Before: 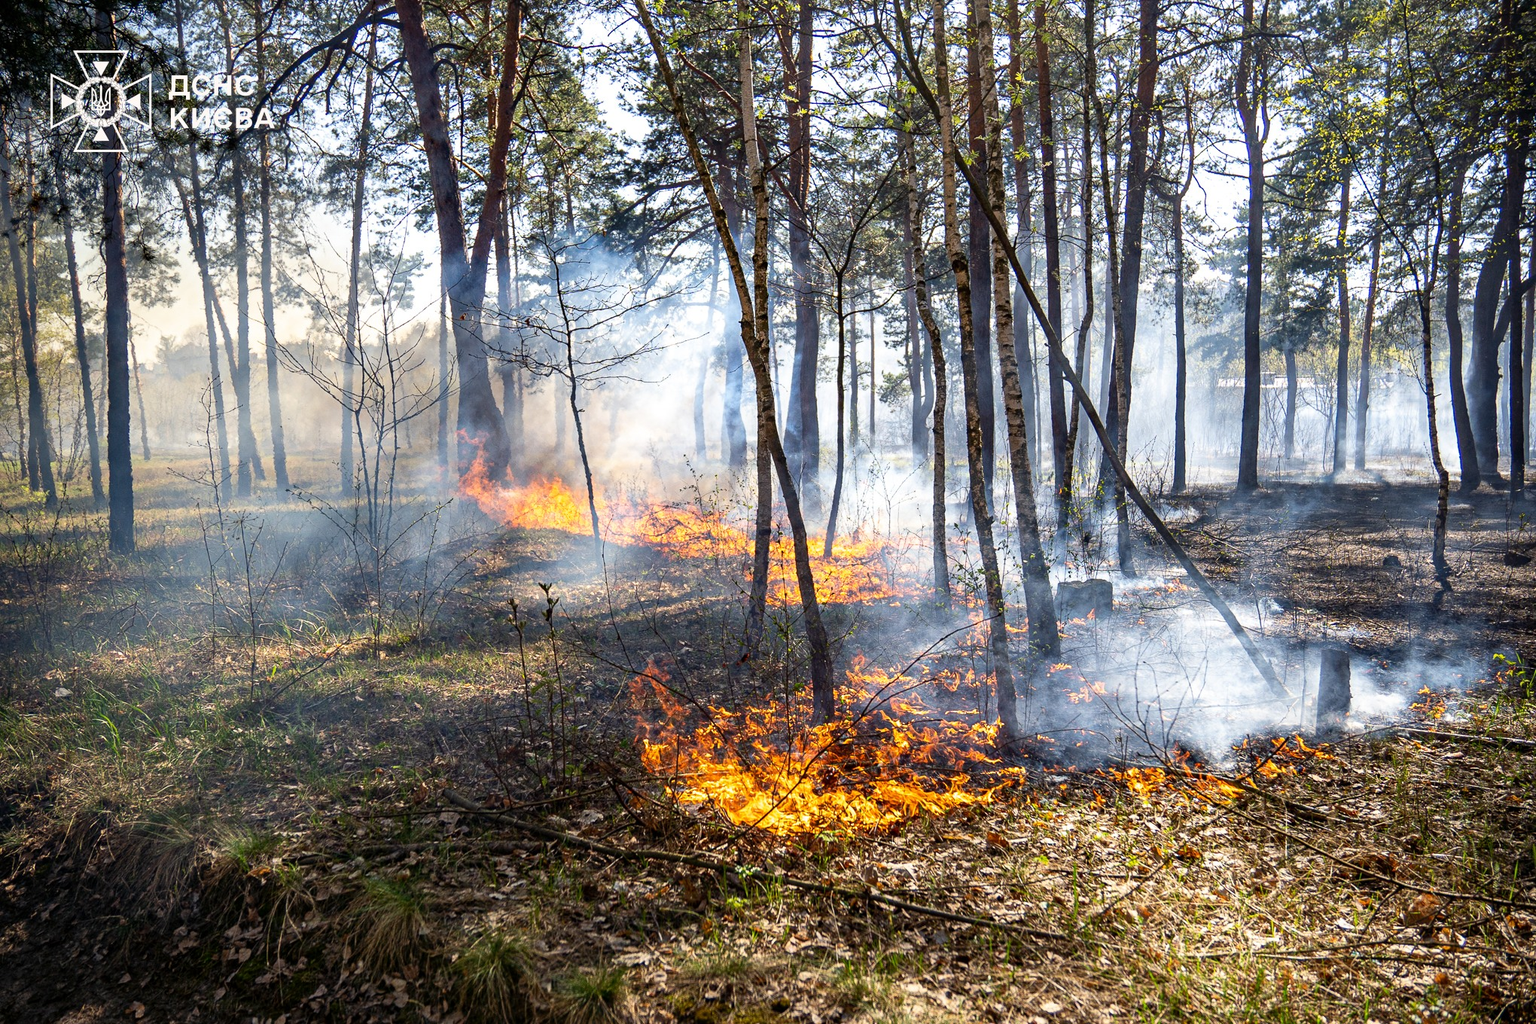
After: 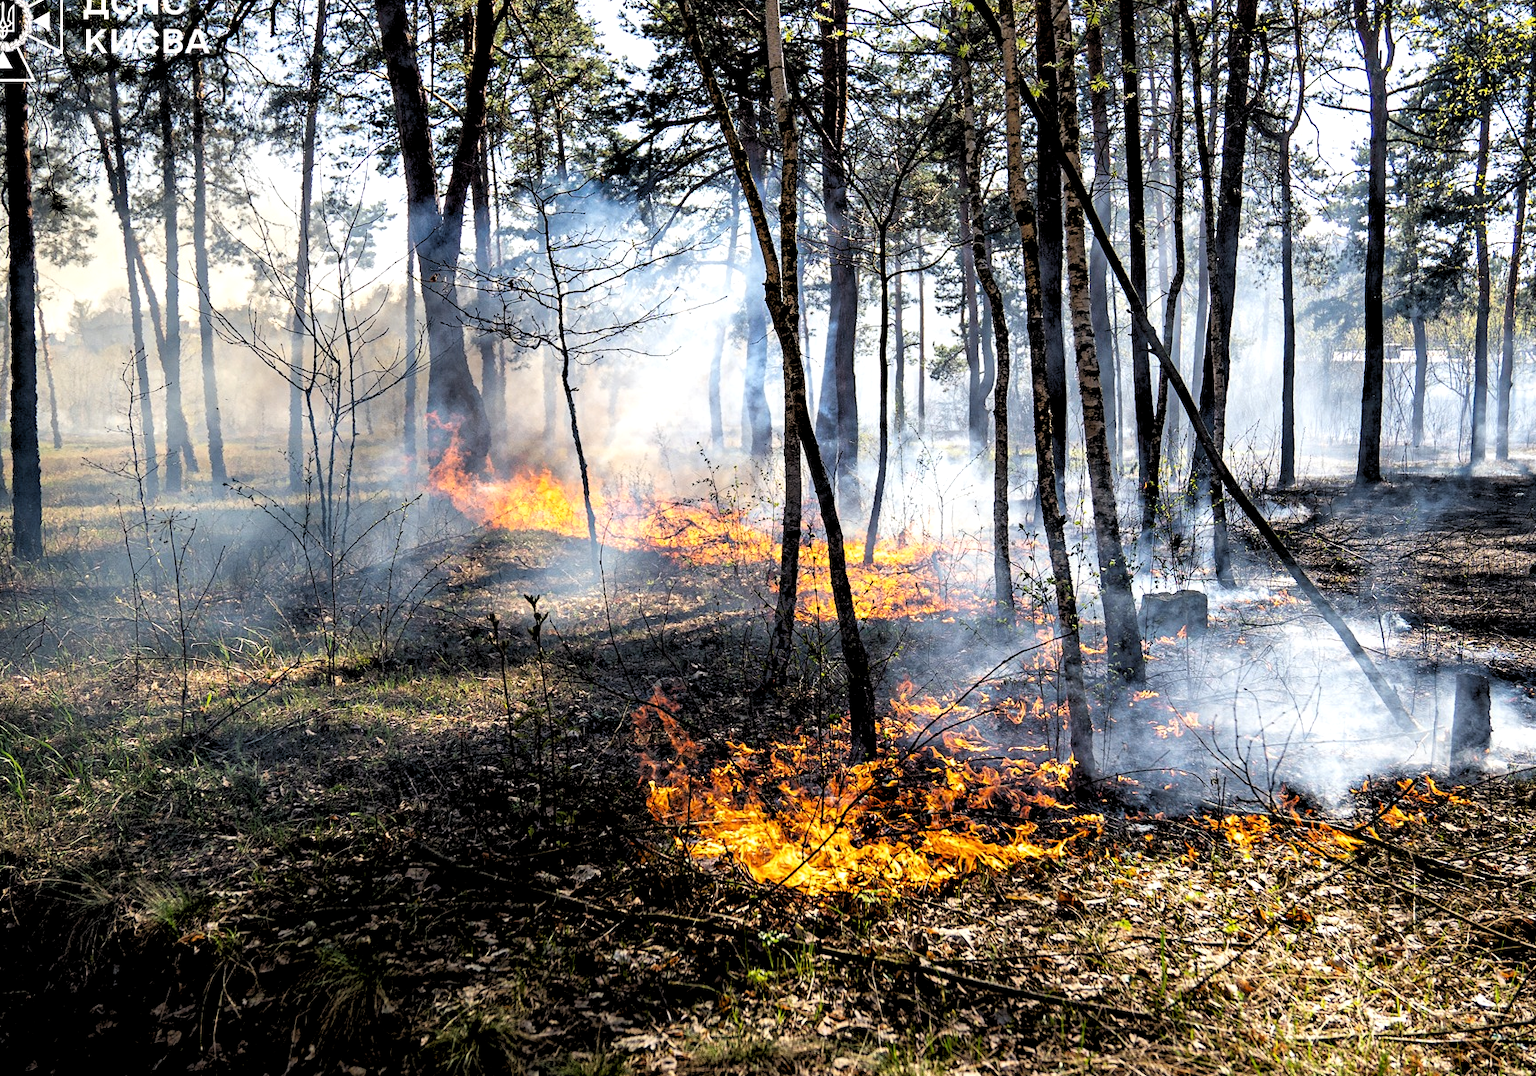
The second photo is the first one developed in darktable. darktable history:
crop: left 6.446%, top 8.188%, right 9.538%, bottom 3.548%
rgb levels: levels [[0.034, 0.472, 0.904], [0, 0.5, 1], [0, 0.5, 1]]
tone equalizer: on, module defaults
